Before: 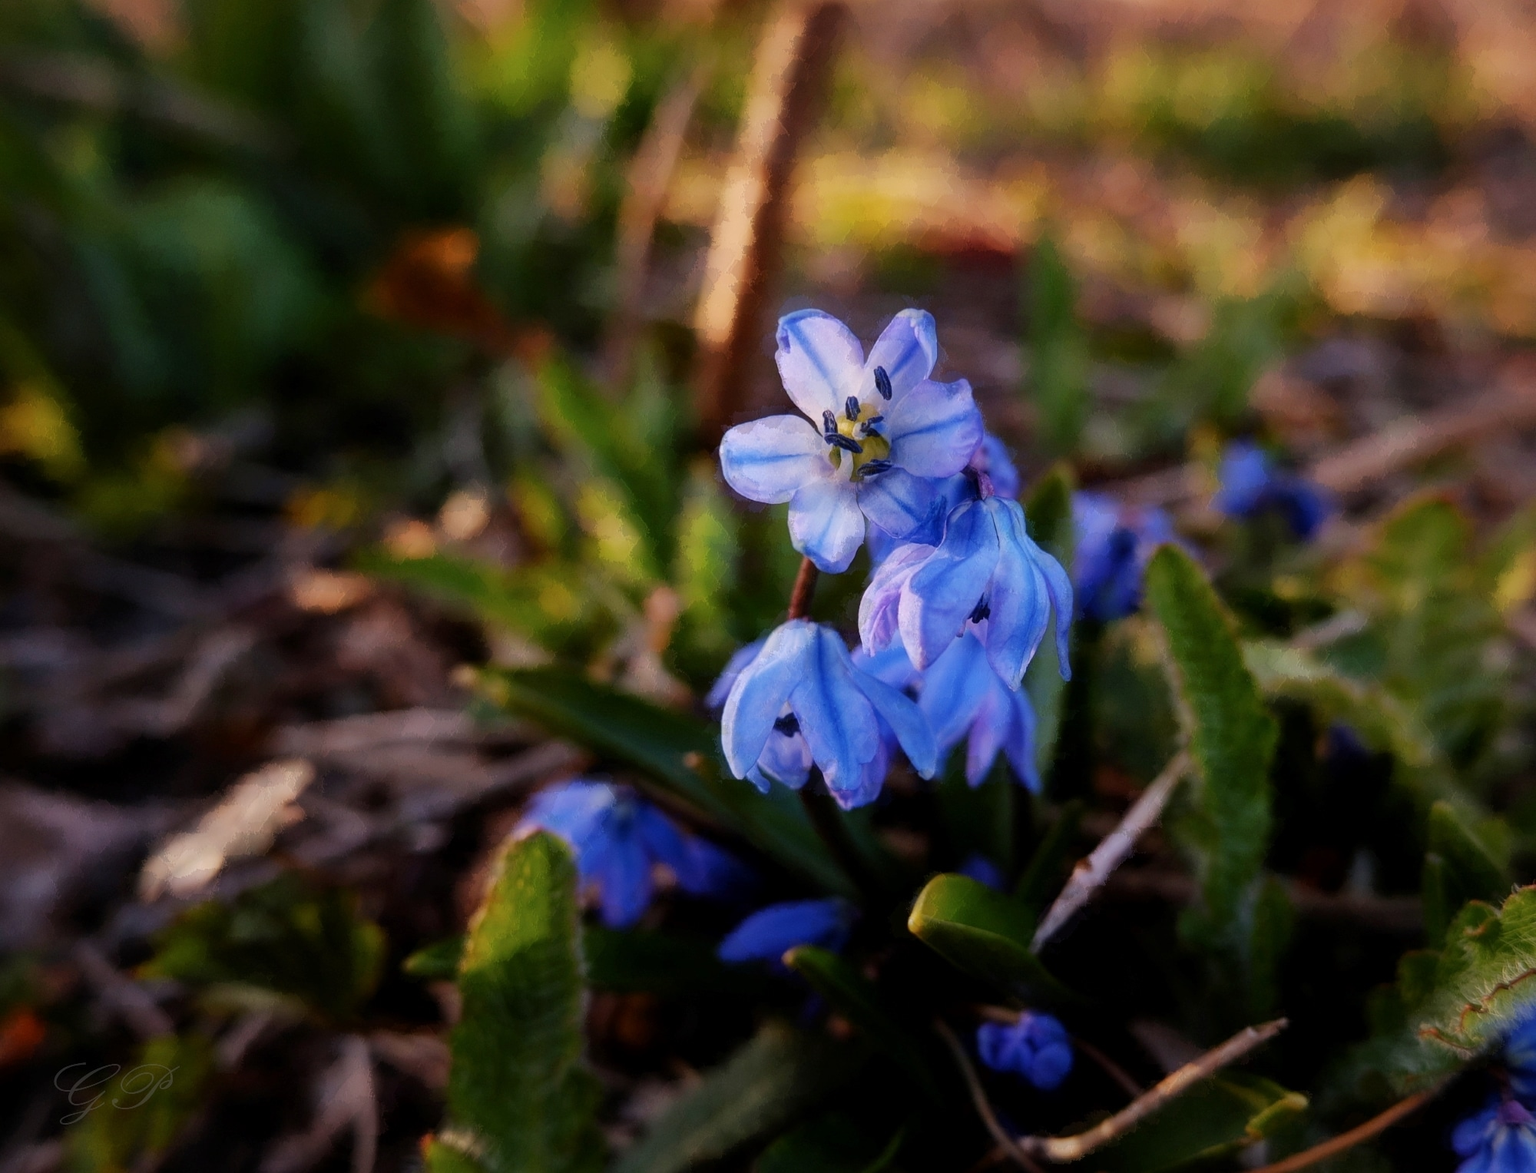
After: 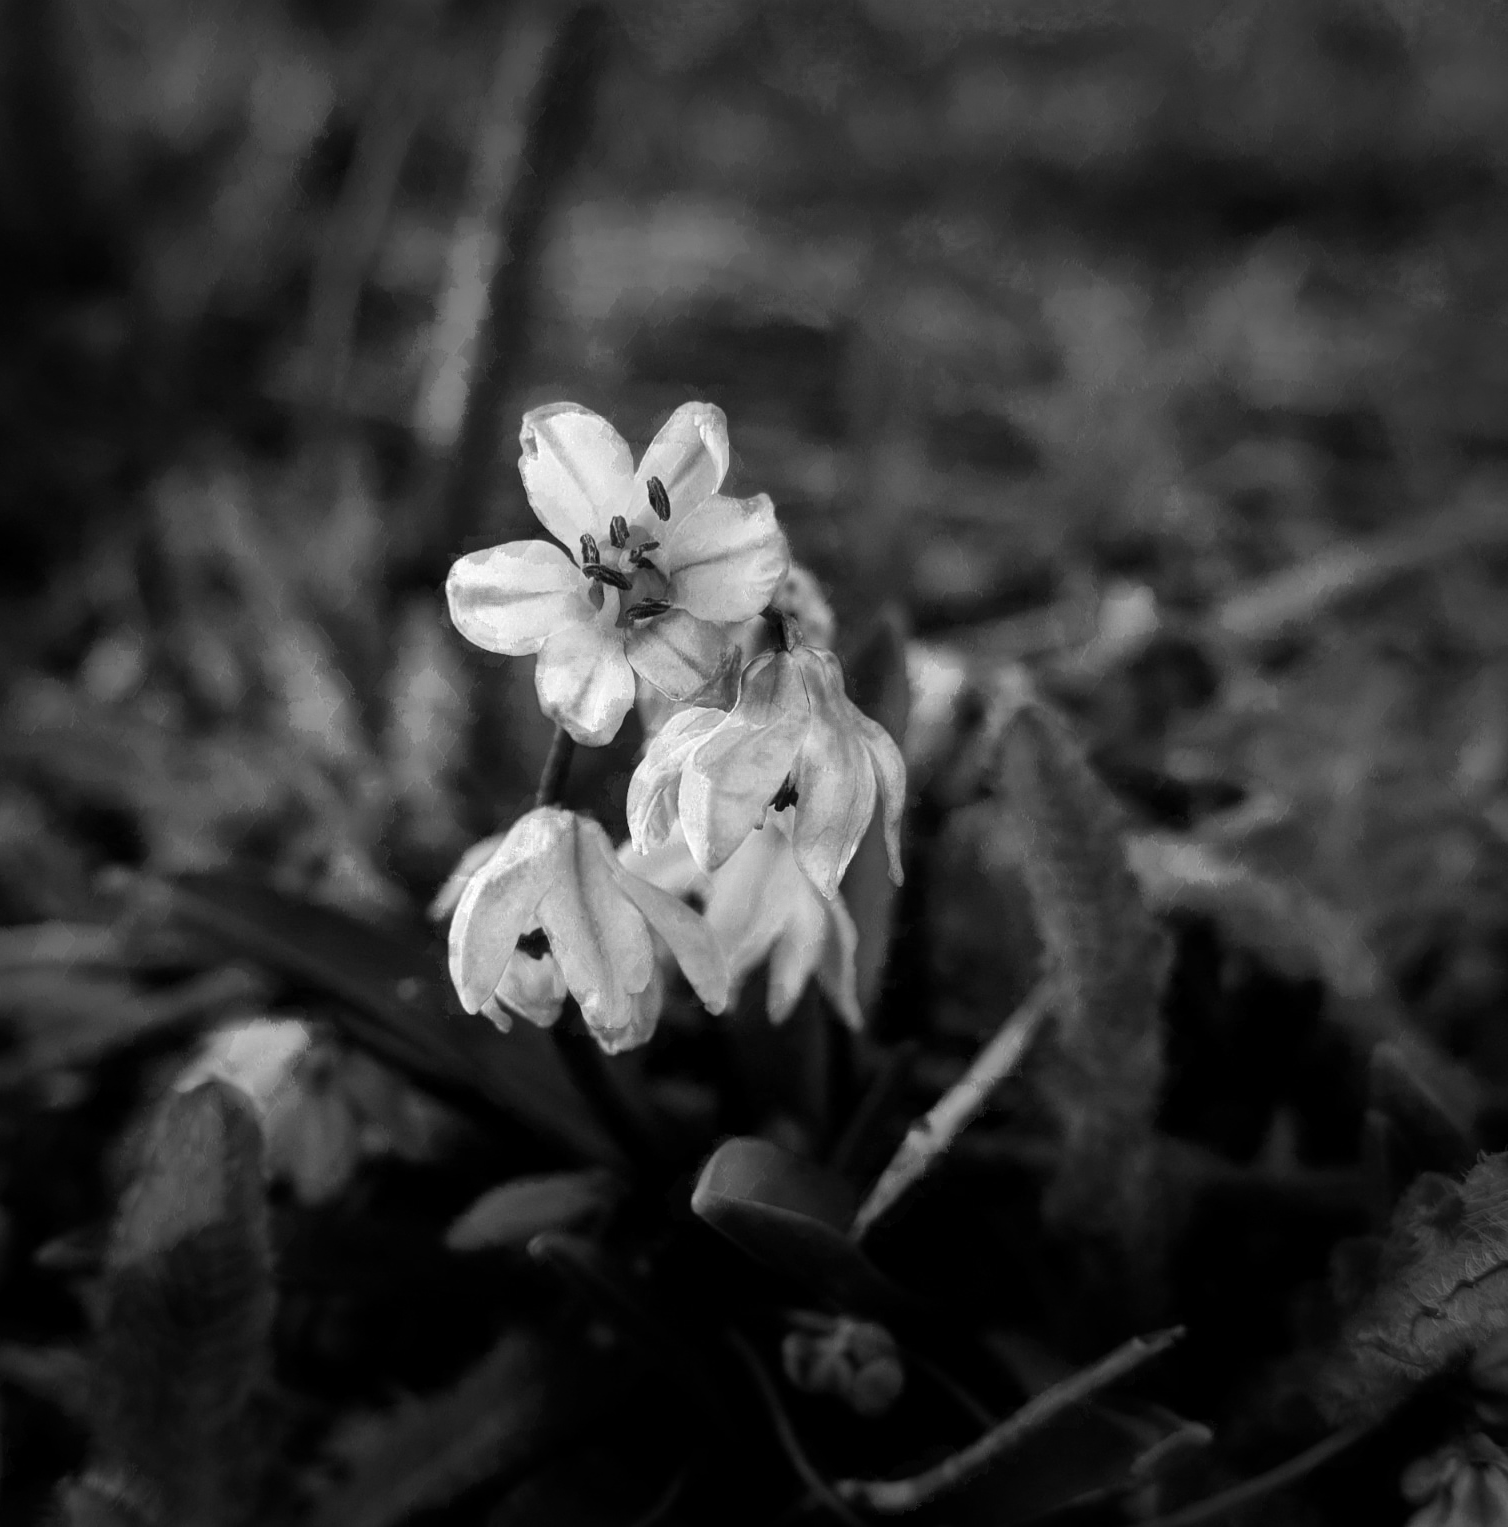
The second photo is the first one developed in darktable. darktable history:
vignetting: fall-off start 70.97%, brightness -0.584, saturation -0.118, width/height ratio 1.333
crop and rotate: left 24.6%
color zones: curves: ch0 [(0.002, 0.589) (0.107, 0.484) (0.146, 0.249) (0.217, 0.352) (0.309, 0.525) (0.39, 0.404) (0.455, 0.169) (0.597, 0.055) (0.724, 0.212) (0.775, 0.691) (0.869, 0.571) (1, 0.587)]; ch1 [(0, 0) (0.143, 0) (0.286, 0) (0.429, 0) (0.571, 0) (0.714, 0) (0.857, 0)]
